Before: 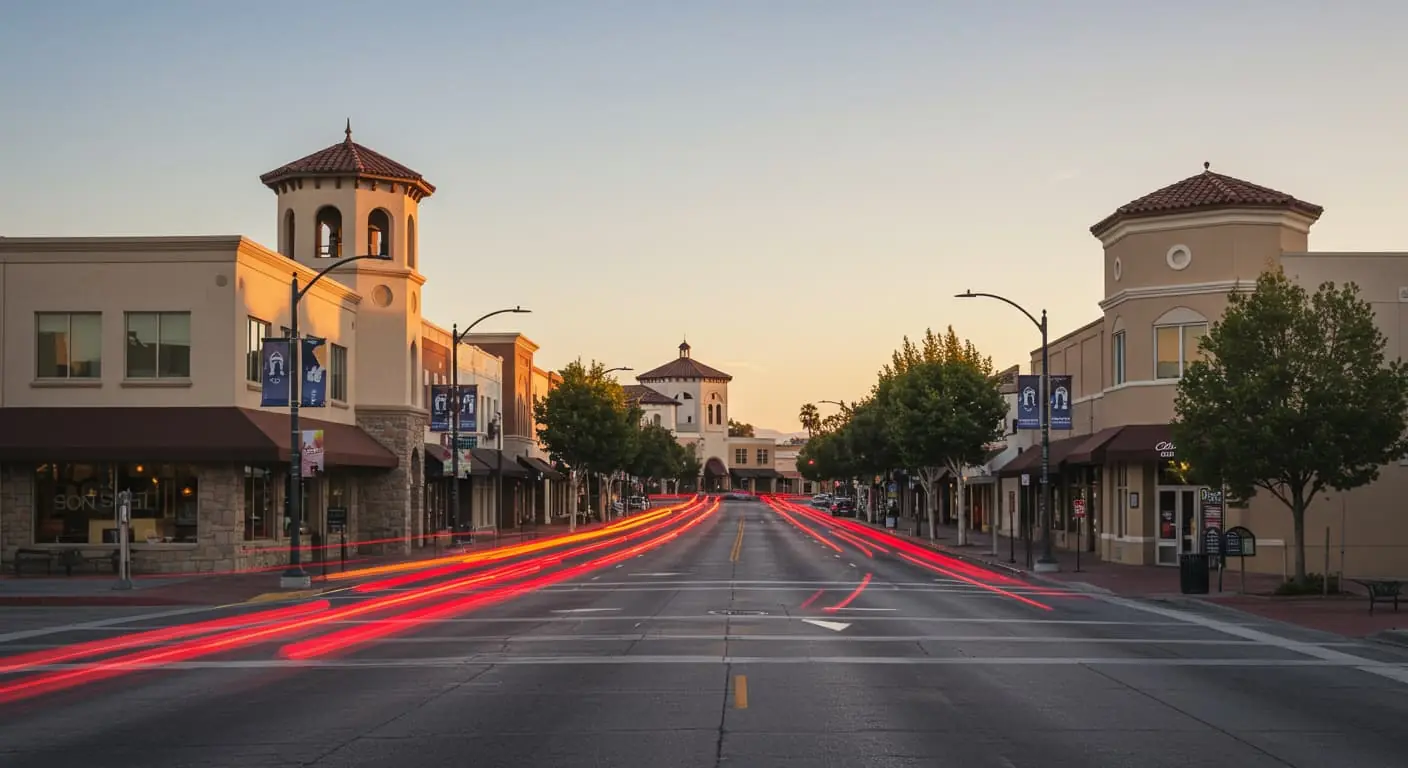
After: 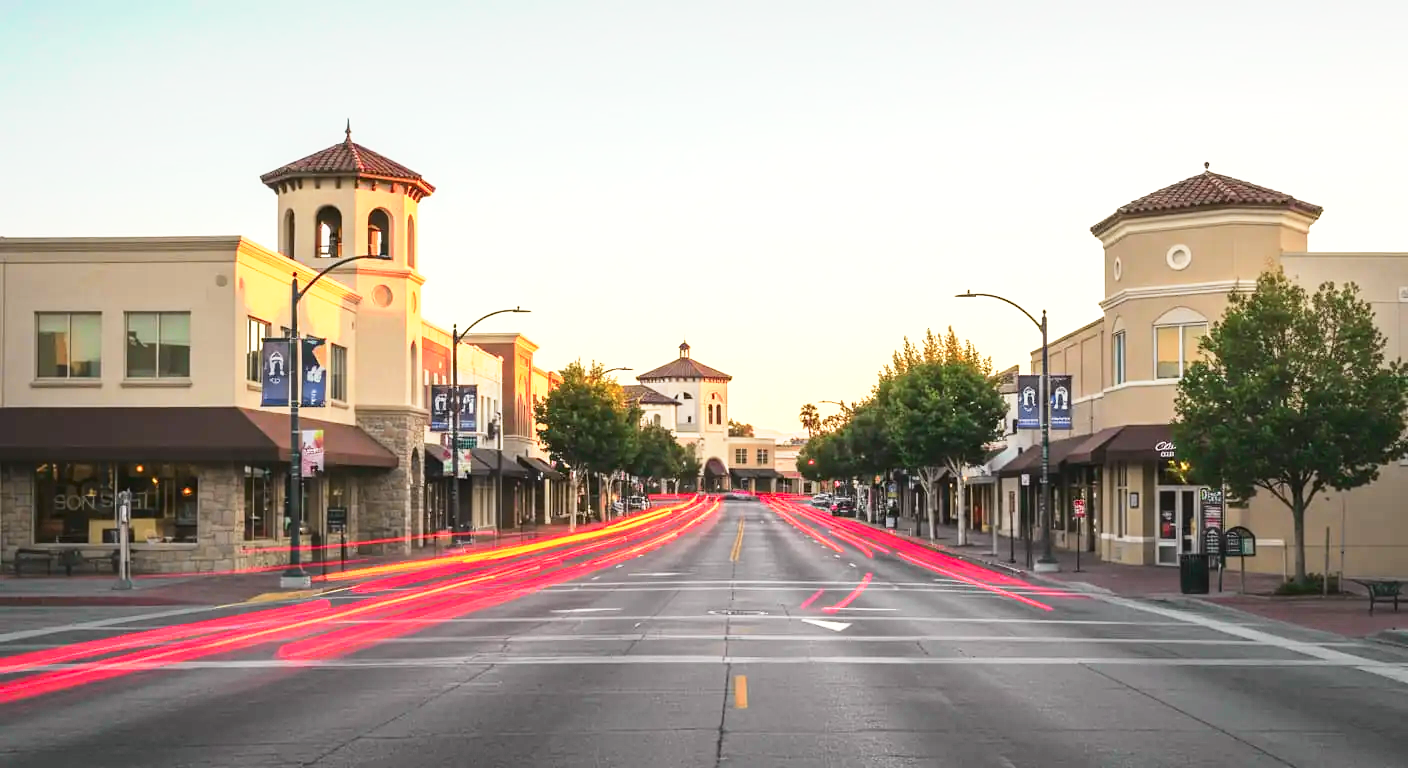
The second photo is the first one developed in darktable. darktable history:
exposure: black level correction 0, exposure 1 EV, compensate exposure bias true, compensate highlight preservation false
base curve: curves: ch0 [(0, 0) (0.688, 0.865) (1, 1)], preserve colors none
tone curve: curves: ch0 [(0, 0.008) (0.107, 0.091) (0.283, 0.287) (0.461, 0.498) (0.64, 0.679) (0.822, 0.841) (0.998, 0.978)]; ch1 [(0, 0) (0.316, 0.349) (0.466, 0.442) (0.502, 0.5) (0.527, 0.519) (0.561, 0.553) (0.608, 0.629) (0.669, 0.704) (0.859, 0.899) (1, 1)]; ch2 [(0, 0) (0.33, 0.301) (0.421, 0.443) (0.473, 0.498) (0.502, 0.504) (0.522, 0.525) (0.592, 0.61) (0.705, 0.7) (1, 1)], color space Lab, independent channels, preserve colors none
